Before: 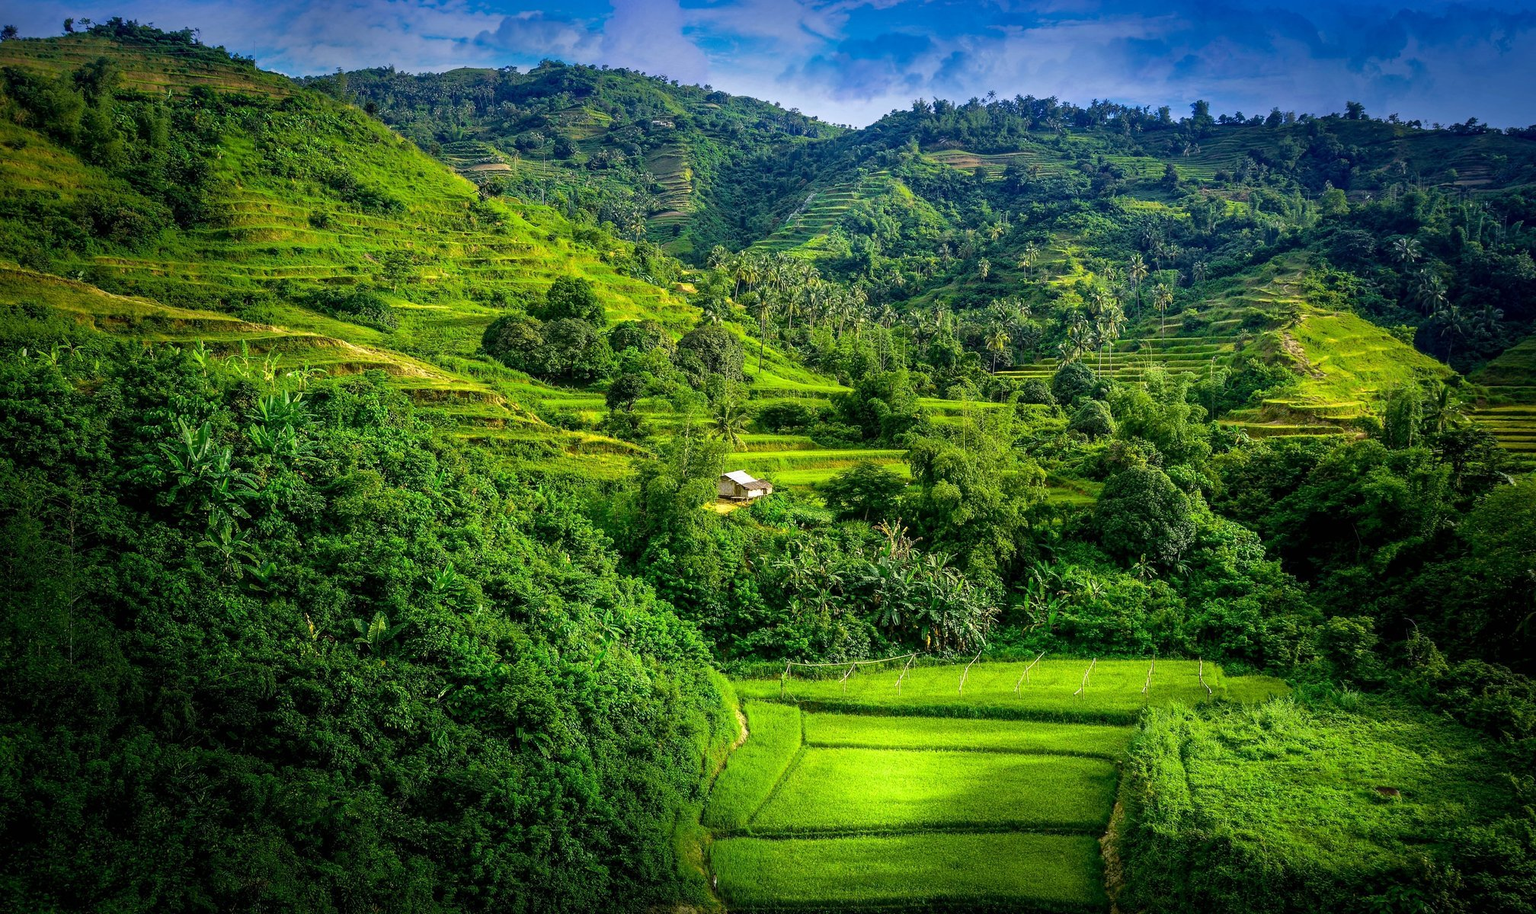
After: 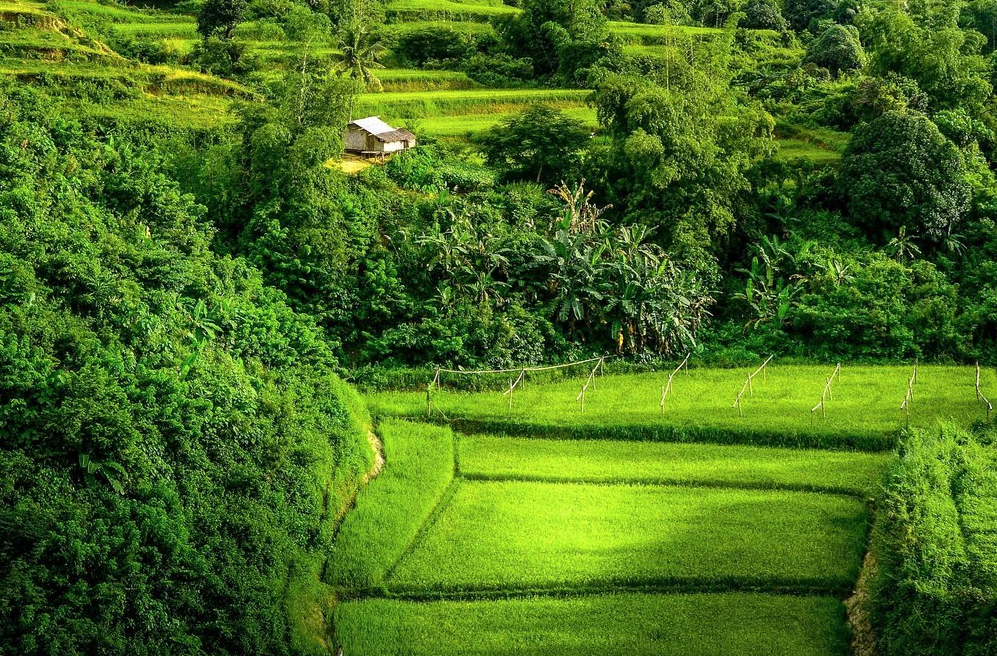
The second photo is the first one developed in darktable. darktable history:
crop: left 29.672%, top 41.786%, right 20.851%, bottom 3.487%
contrast brightness saturation: saturation -0.05
grain: coarseness 0.09 ISO
